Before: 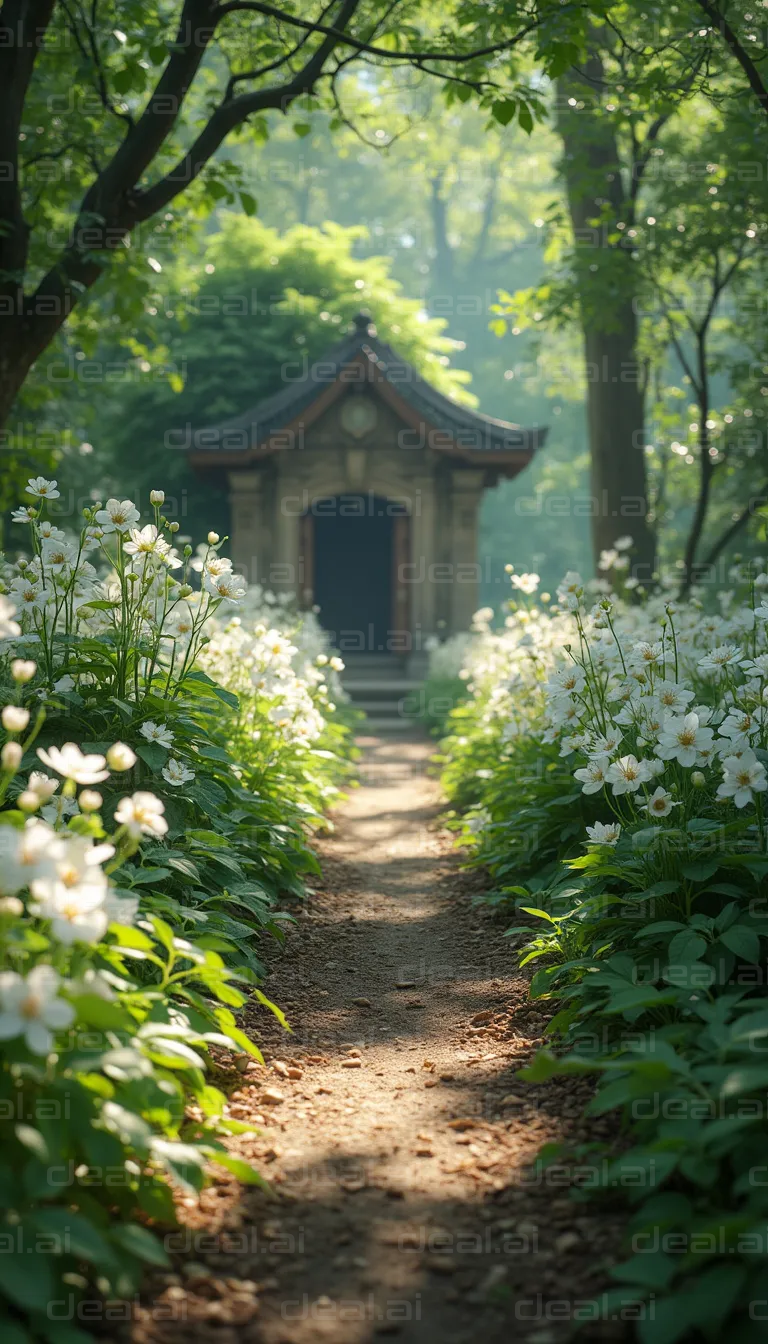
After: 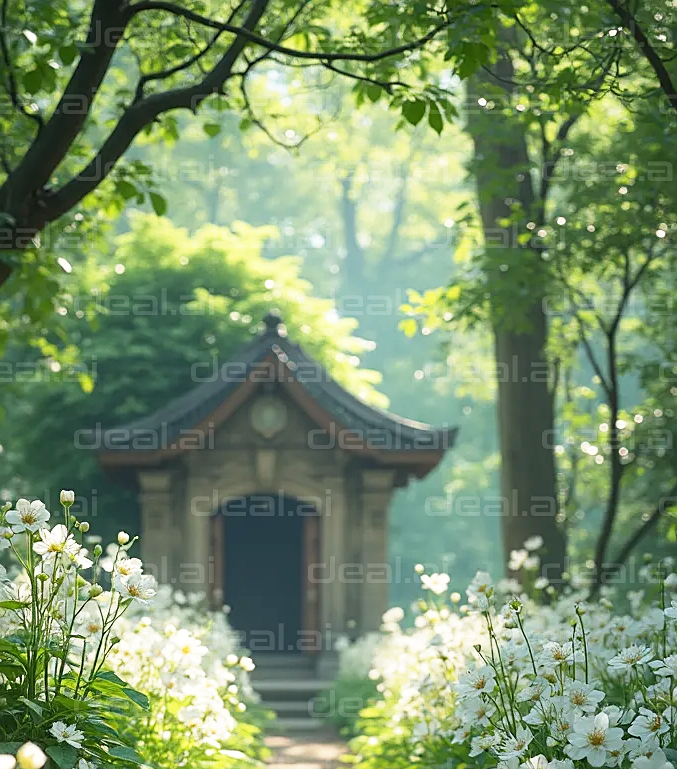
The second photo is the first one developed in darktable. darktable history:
base curve: curves: ch0 [(0, 0) (0.579, 0.807) (1, 1)], preserve colors none
sharpen: on, module defaults
crop and rotate: left 11.812%, bottom 42.776%
